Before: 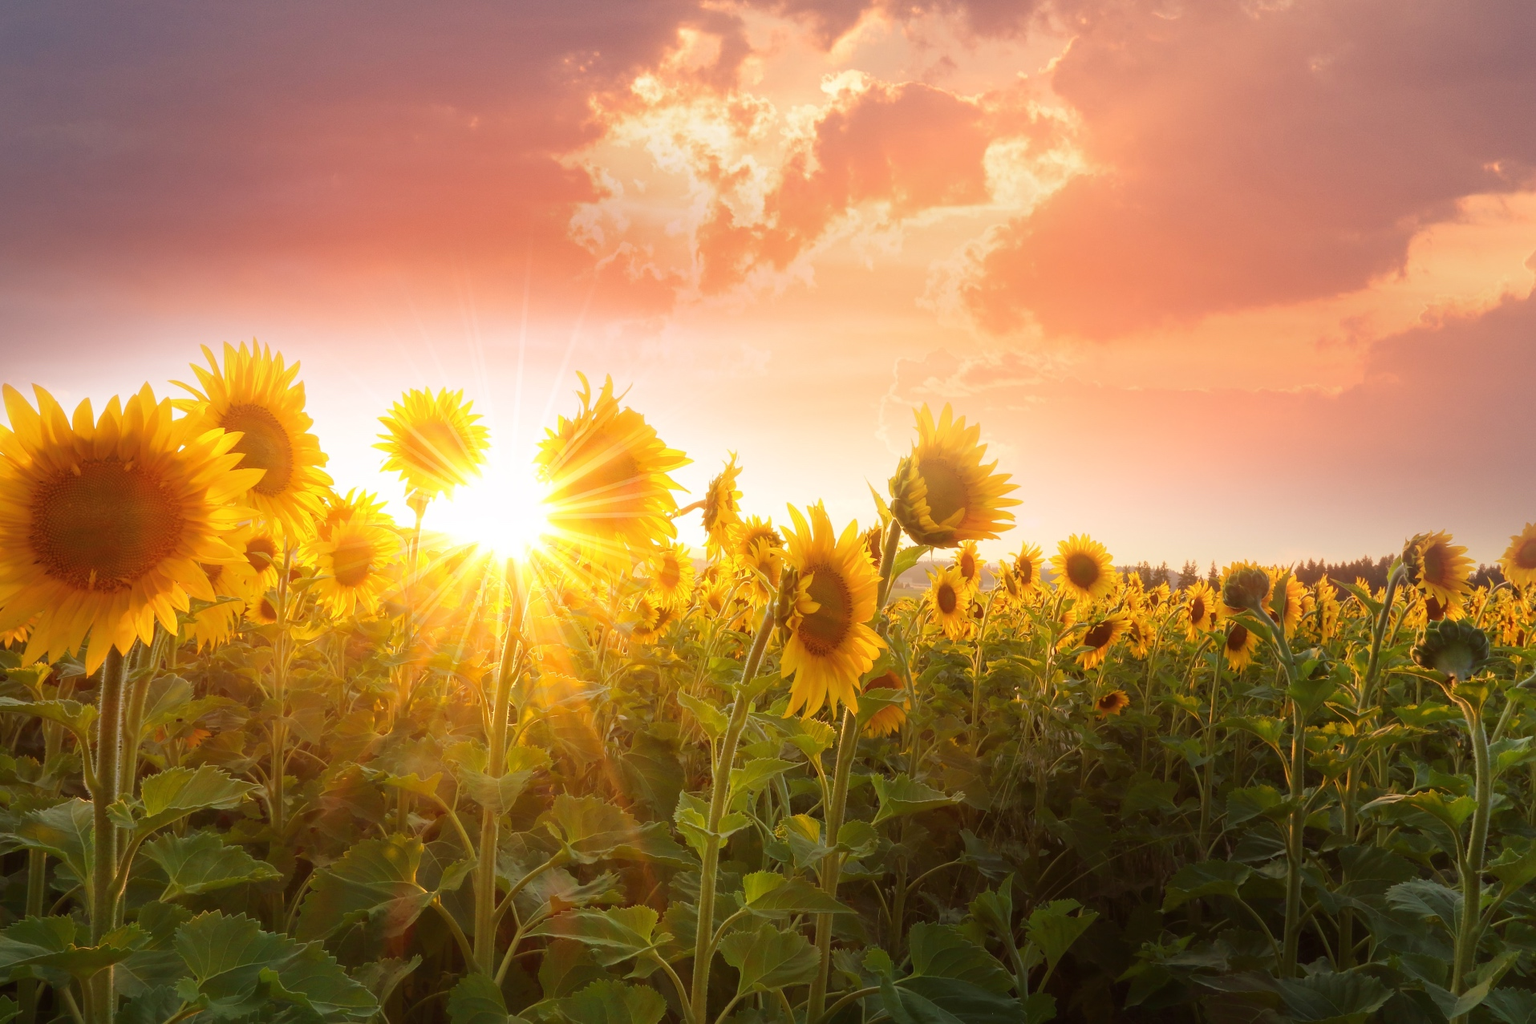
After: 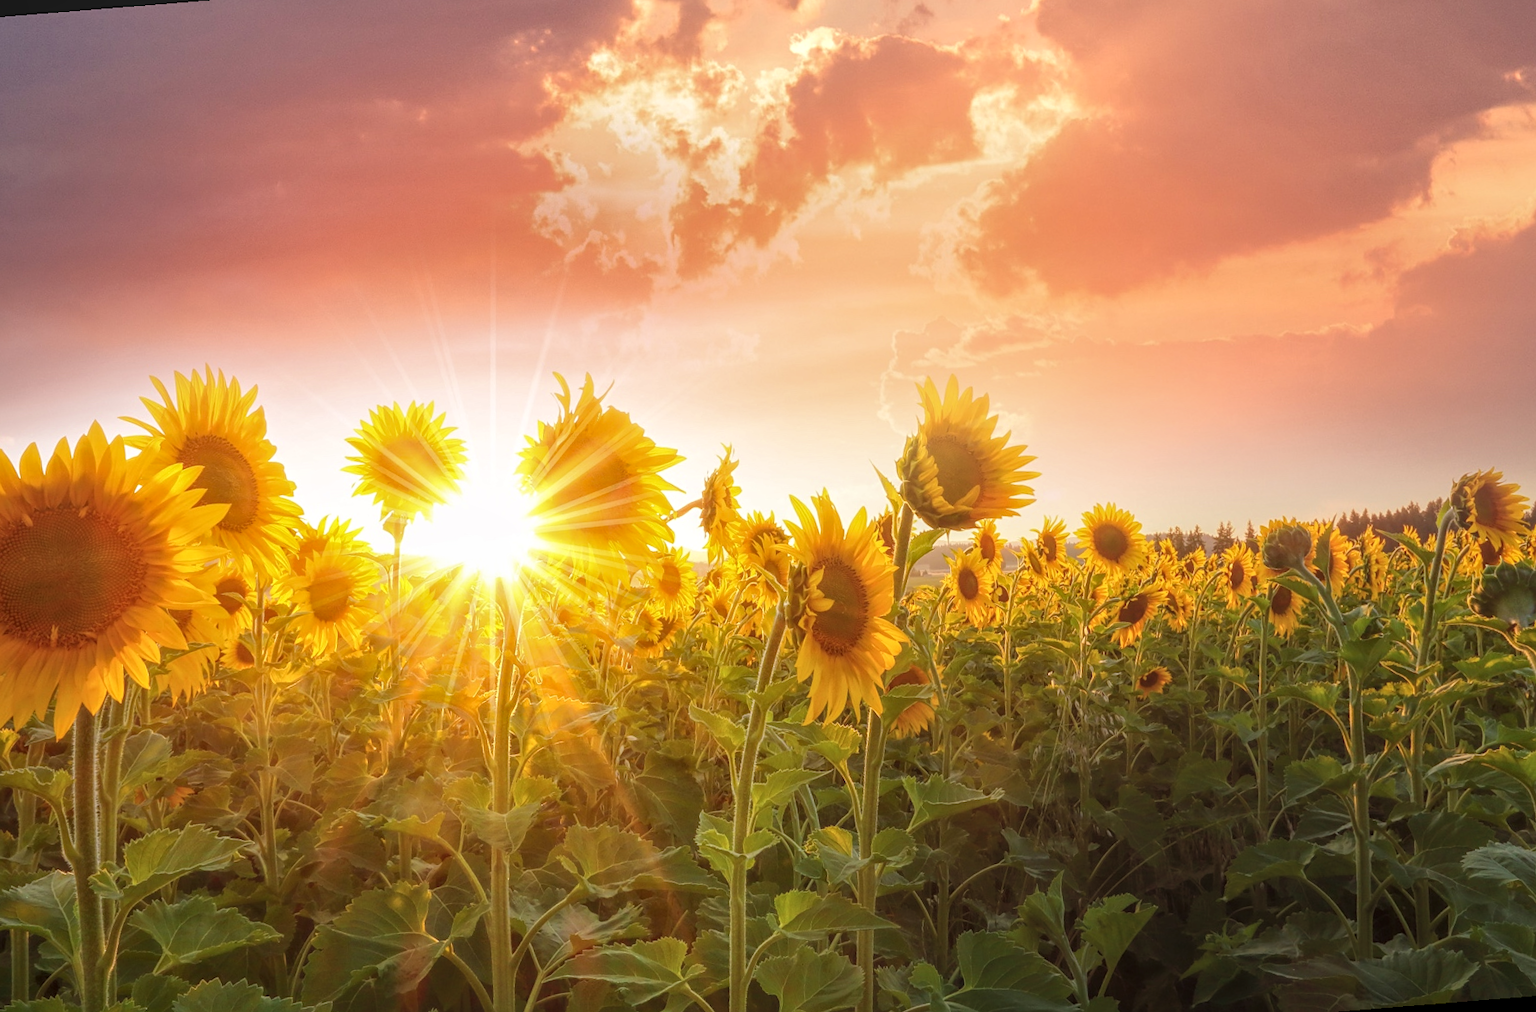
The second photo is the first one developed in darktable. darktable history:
local contrast: highlights 66%, shadows 33%, detail 166%, midtone range 0.2
rotate and perspective: rotation -4.57°, crop left 0.054, crop right 0.944, crop top 0.087, crop bottom 0.914
sharpen: amount 0.2
